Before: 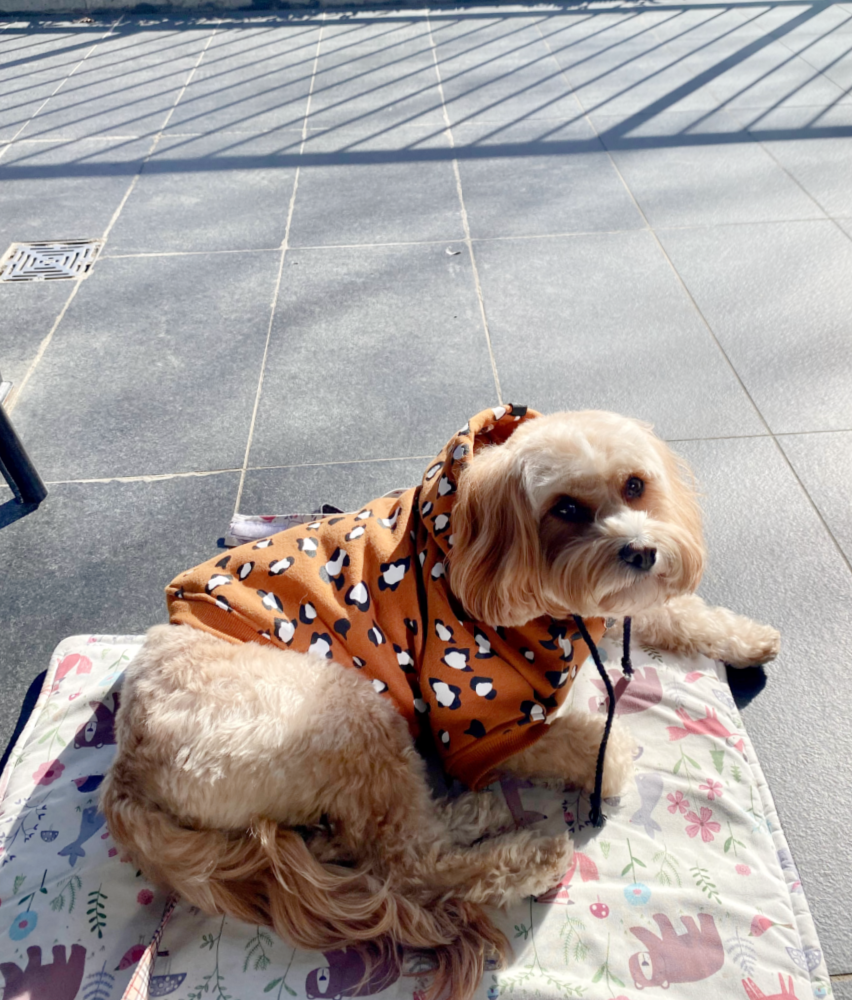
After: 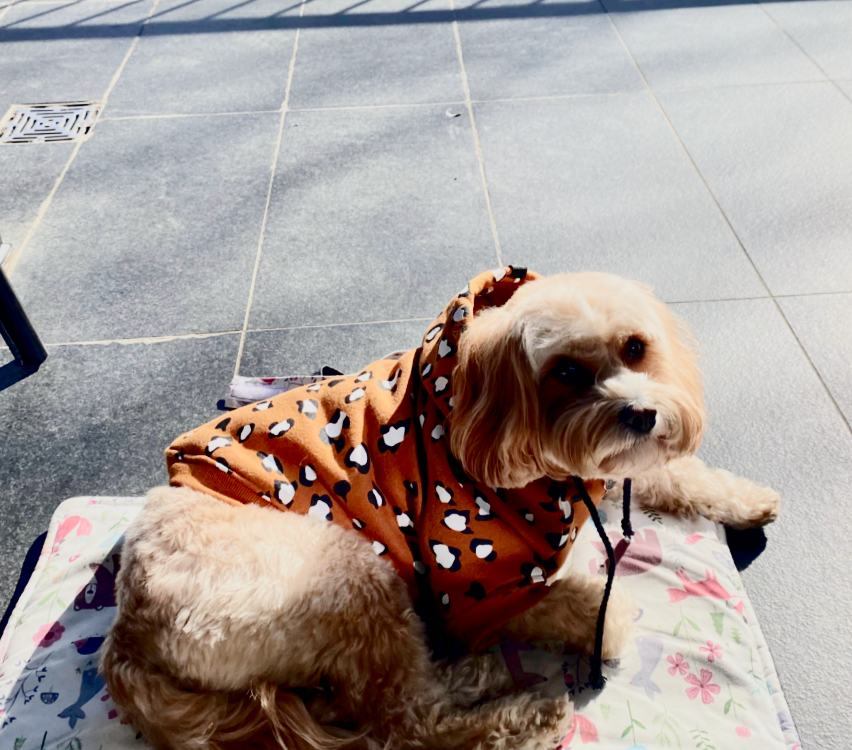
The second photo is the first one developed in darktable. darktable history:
crop: top 13.819%, bottom 11.169%
filmic rgb: black relative exposure -7.65 EV, white relative exposure 4.56 EV, hardness 3.61, color science v6 (2022)
contrast brightness saturation: contrast 0.32, brightness -0.08, saturation 0.17
